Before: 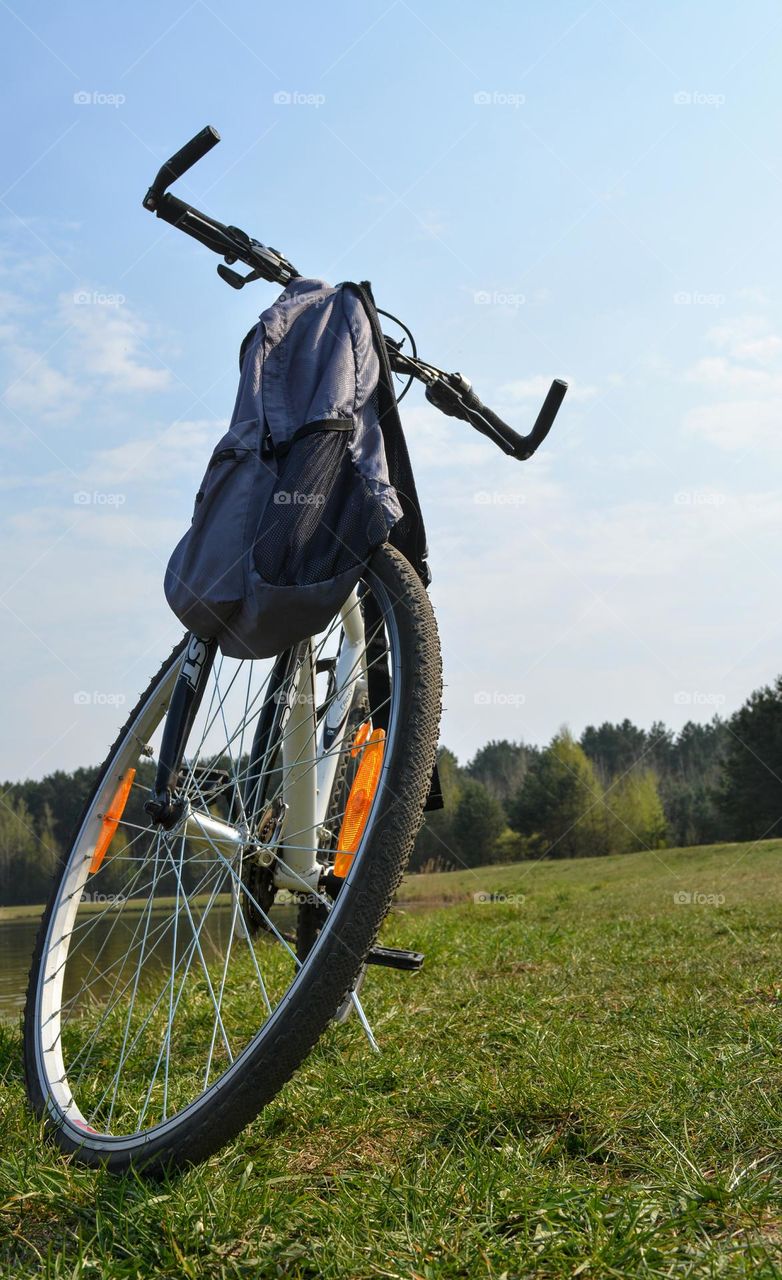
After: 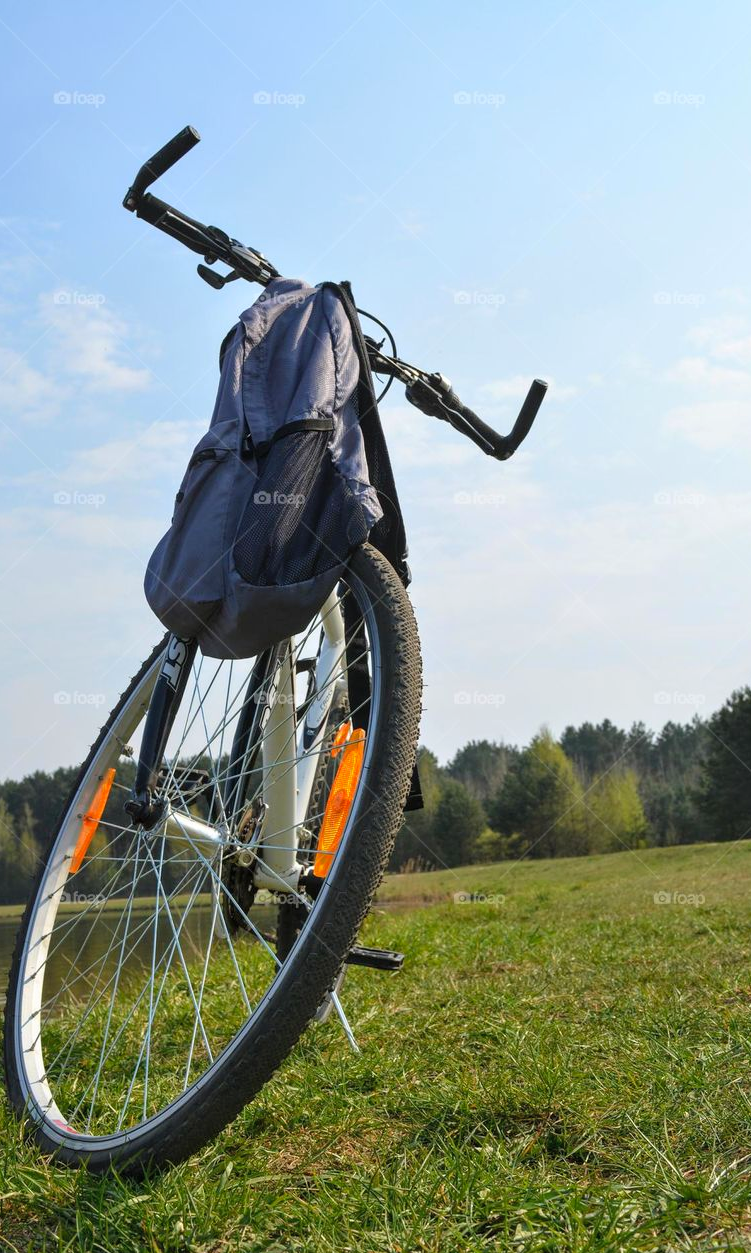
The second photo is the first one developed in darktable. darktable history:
contrast brightness saturation: contrast 0.027, brightness 0.061, saturation 0.125
crop and rotate: left 2.575%, right 1.317%, bottom 2.047%
